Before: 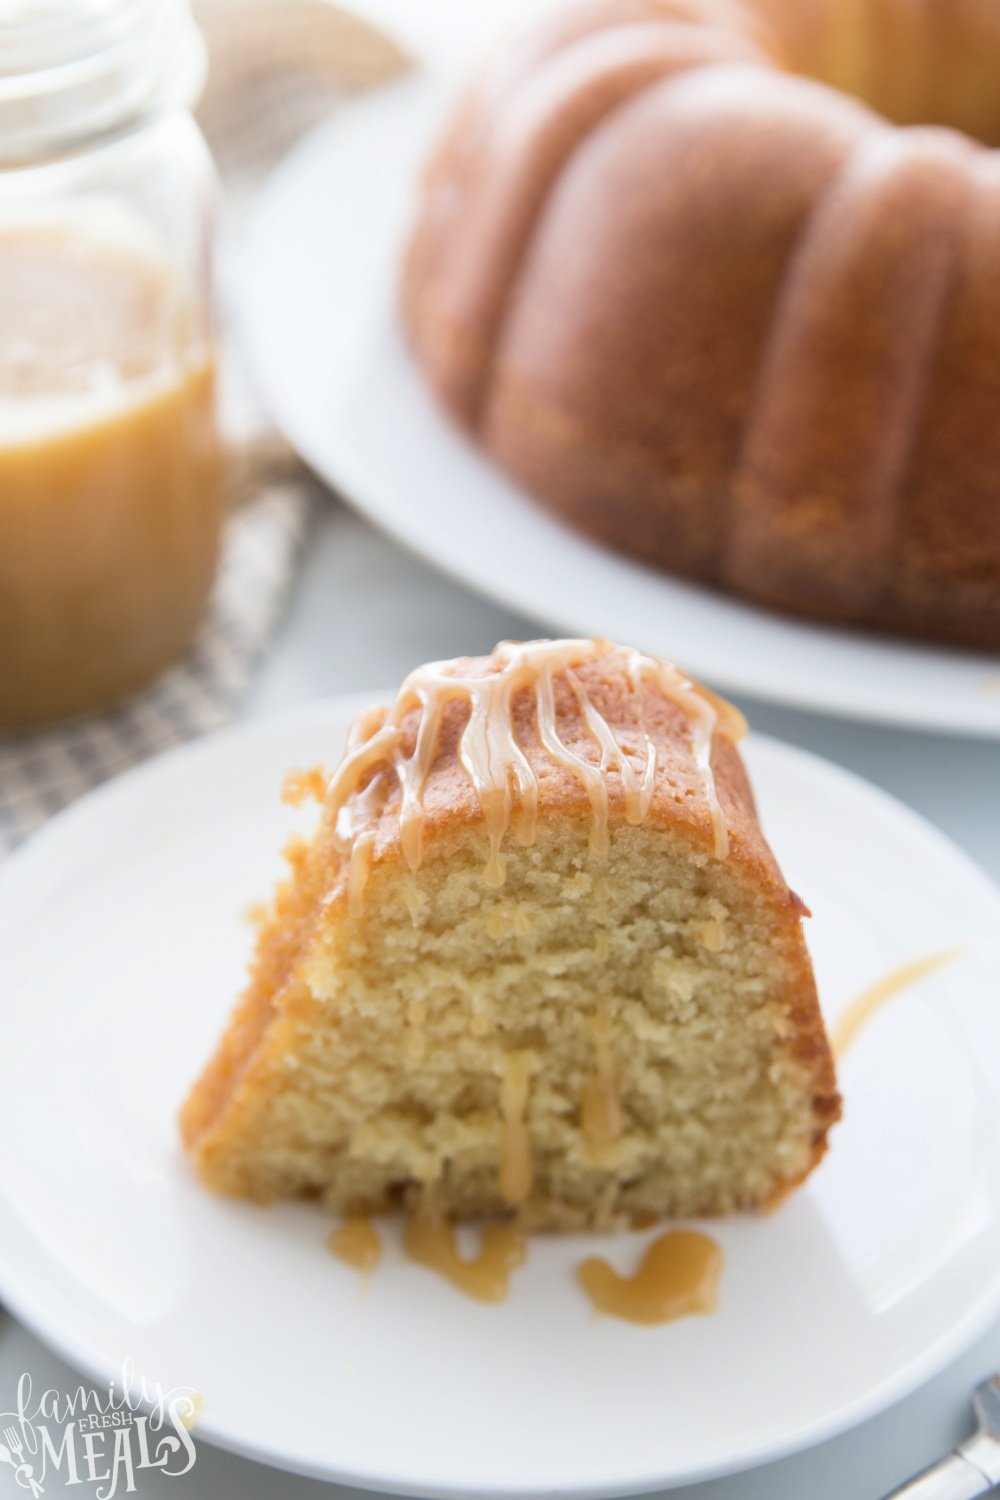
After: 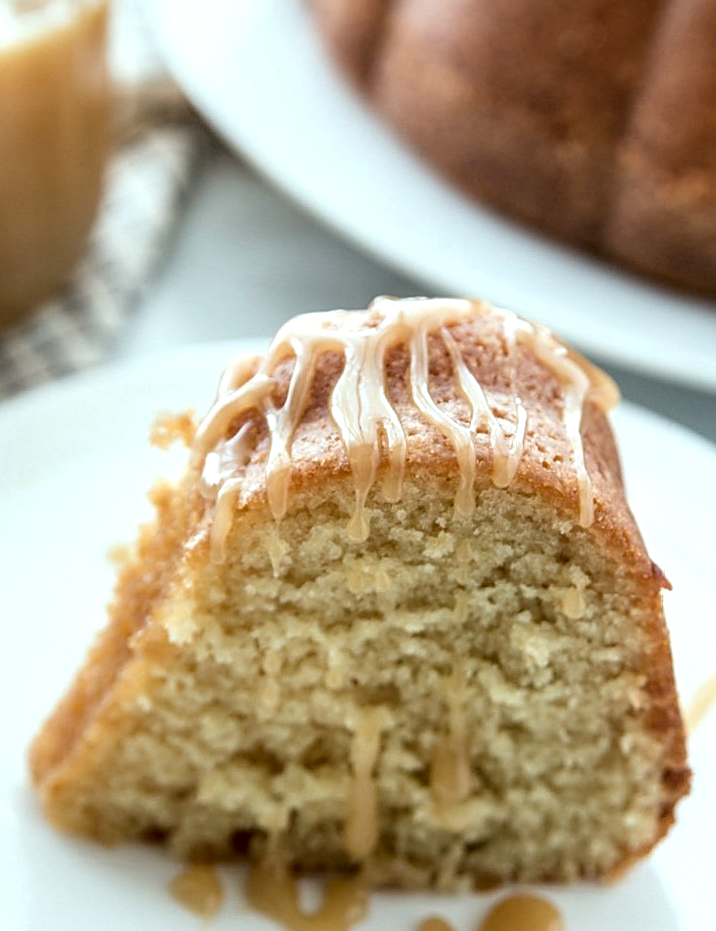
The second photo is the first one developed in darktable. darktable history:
crop and rotate: angle -3.37°, left 9.79%, top 20.73%, right 12.42%, bottom 11.82%
color correction: highlights a* -4.18, highlights b* -10.81
levels: levels [0, 0.492, 0.984]
local contrast: highlights 0%, shadows 0%, detail 182%
white balance: red 1.029, blue 0.92
sharpen: on, module defaults
color balance: lift [1.004, 1.002, 1.002, 0.998], gamma [1, 1.007, 1.002, 0.993], gain [1, 0.977, 1.013, 1.023], contrast -3.64%
